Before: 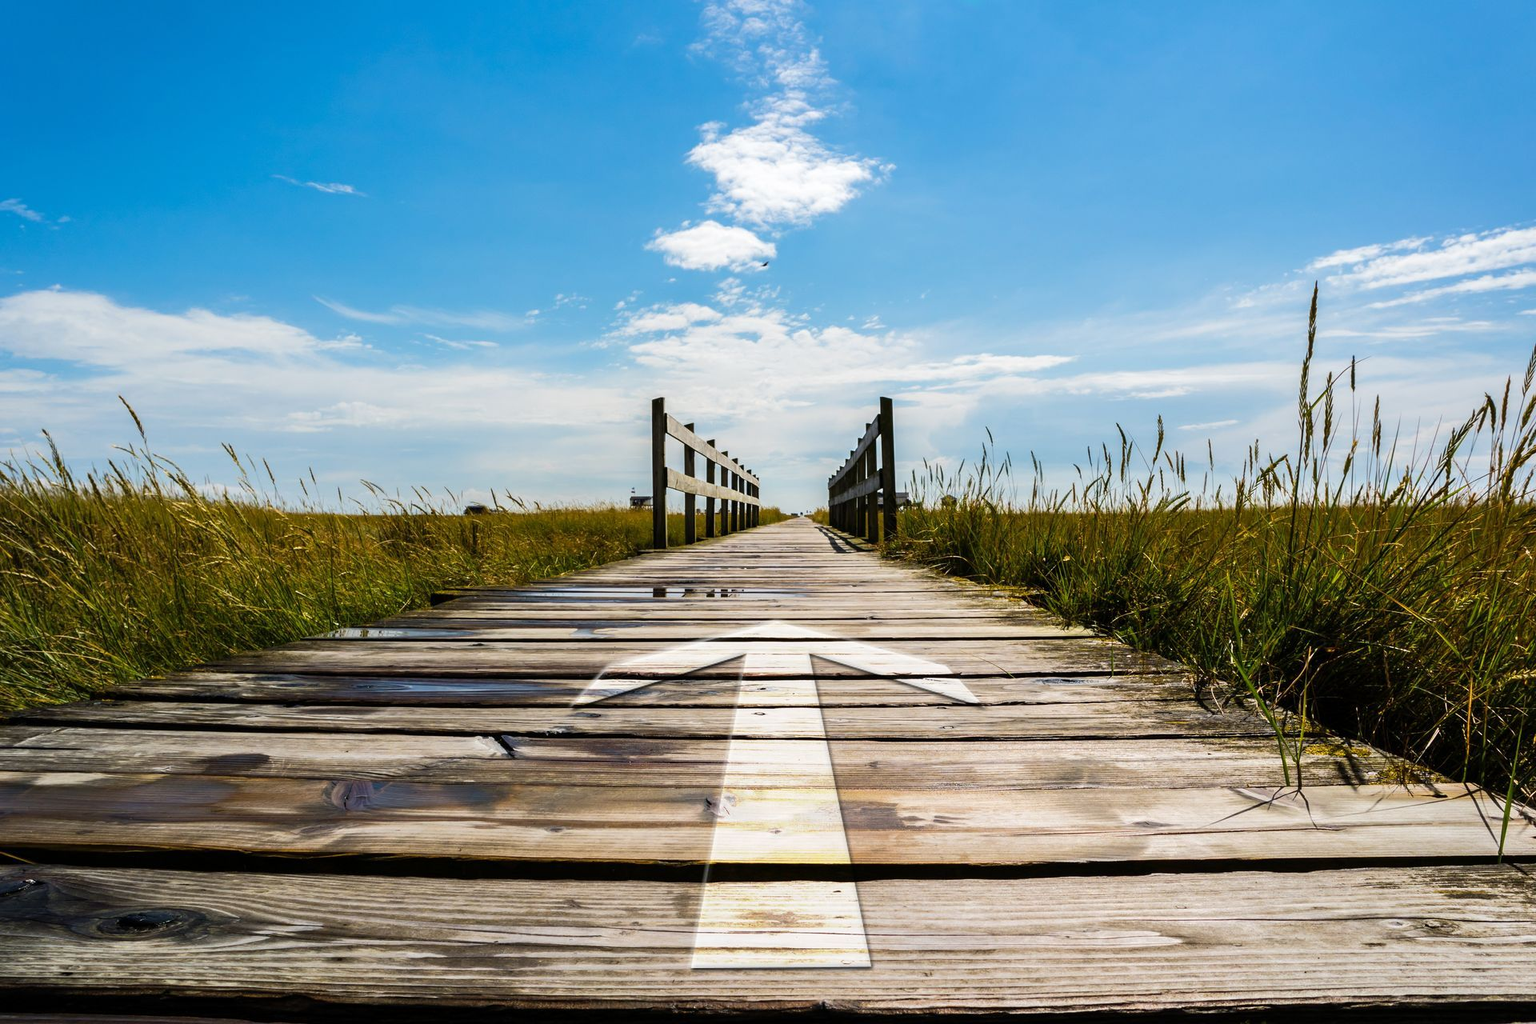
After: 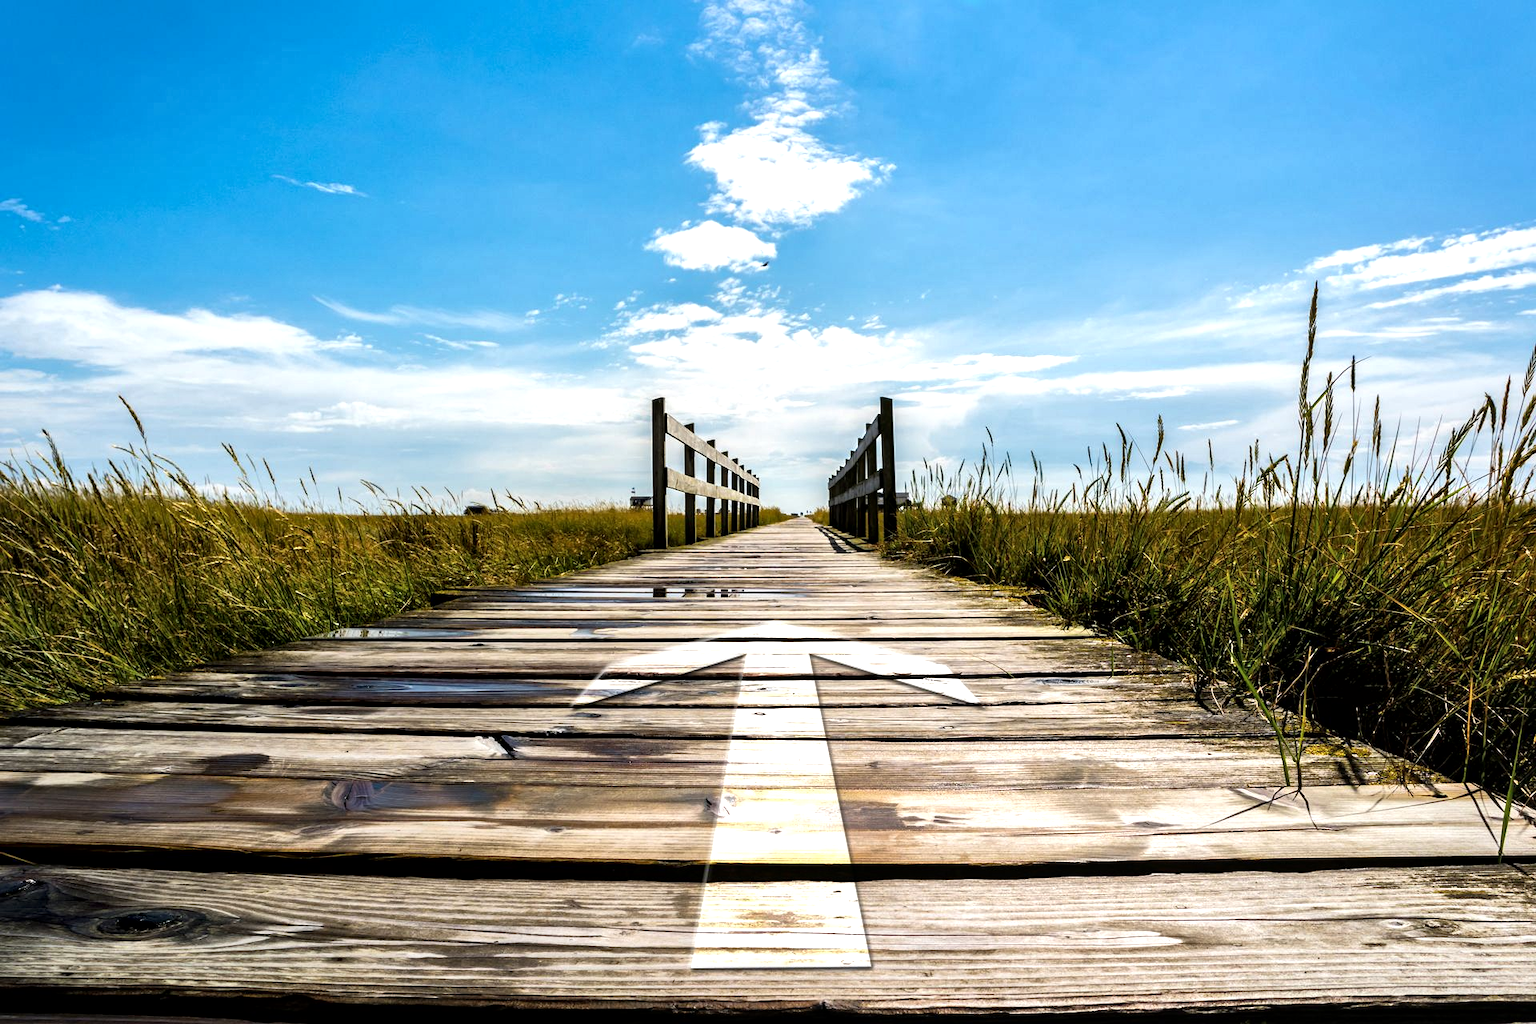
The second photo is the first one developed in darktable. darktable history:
tone equalizer: -8 EV -0.392 EV, -7 EV -0.371 EV, -6 EV -0.337 EV, -5 EV -0.222 EV, -3 EV 0.219 EV, -2 EV 0.321 EV, -1 EV 0.364 EV, +0 EV 0.39 EV, mask exposure compensation -0.485 EV
local contrast: mode bilateral grid, contrast 21, coarseness 50, detail 162%, midtone range 0.2
